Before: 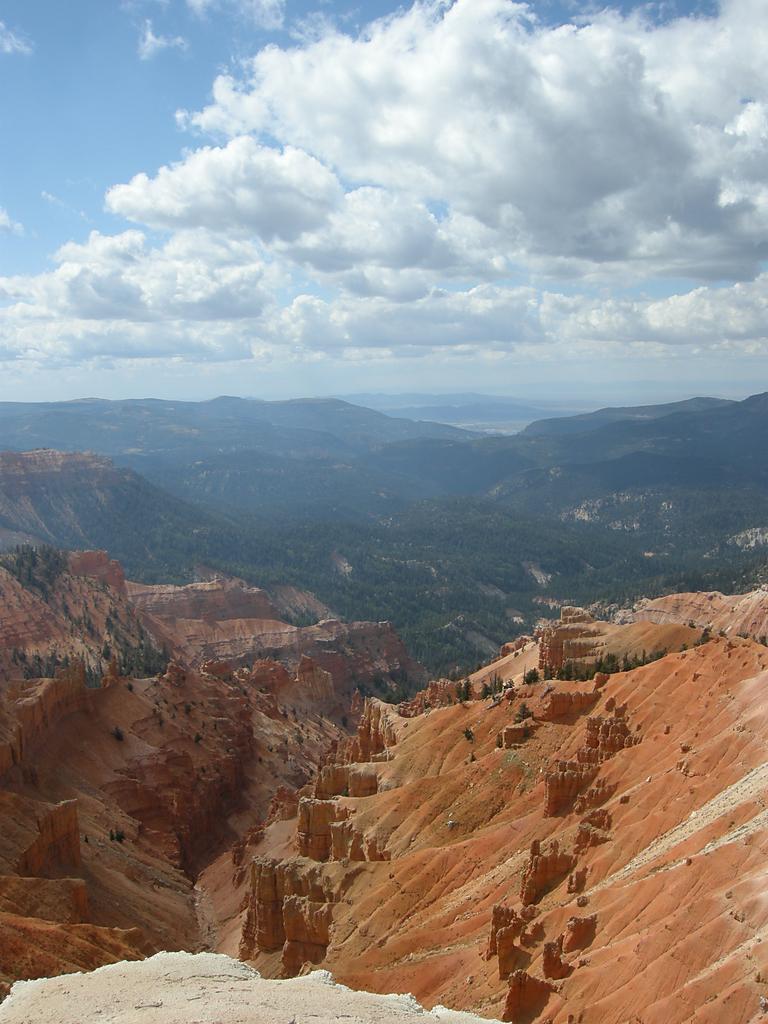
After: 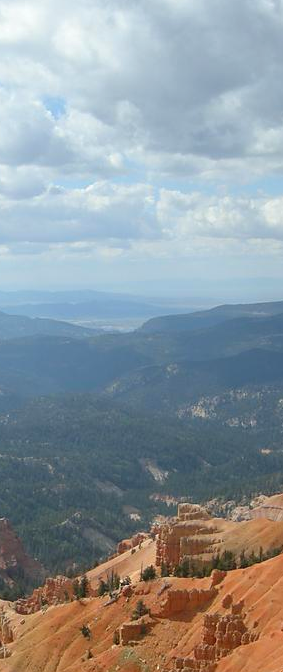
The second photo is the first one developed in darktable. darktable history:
crop and rotate: left 49.936%, top 10.094%, right 13.136%, bottom 24.256%
levels: levels [0, 0.498, 1]
contrast brightness saturation: contrast 0.03, brightness 0.06, saturation 0.13
